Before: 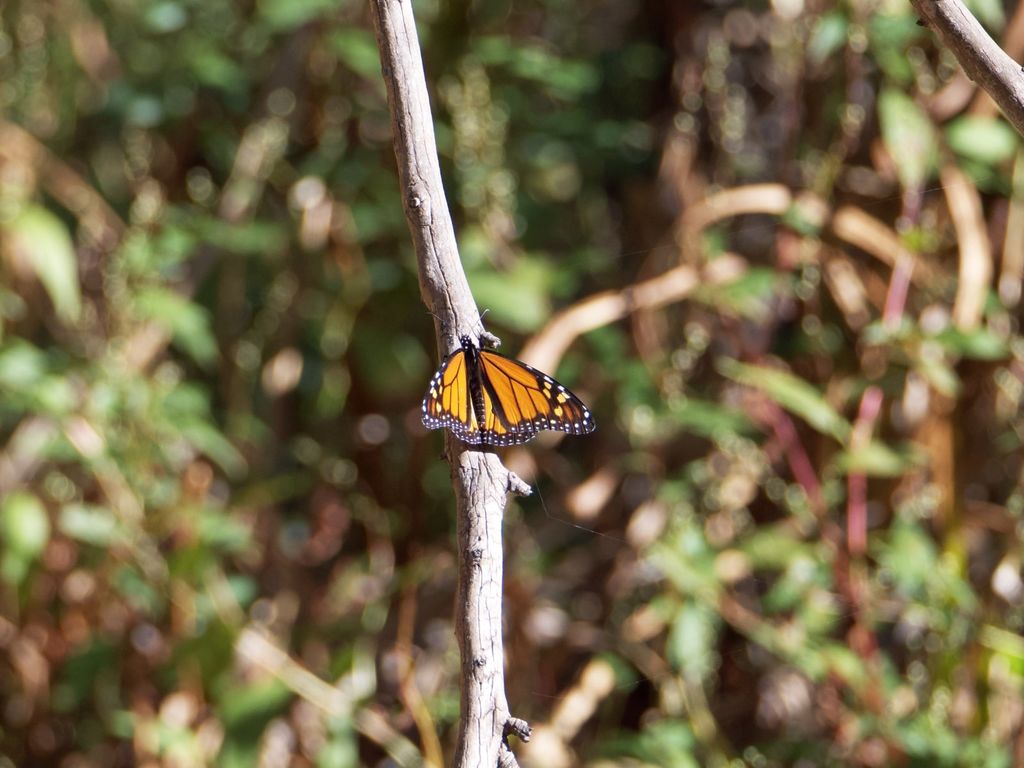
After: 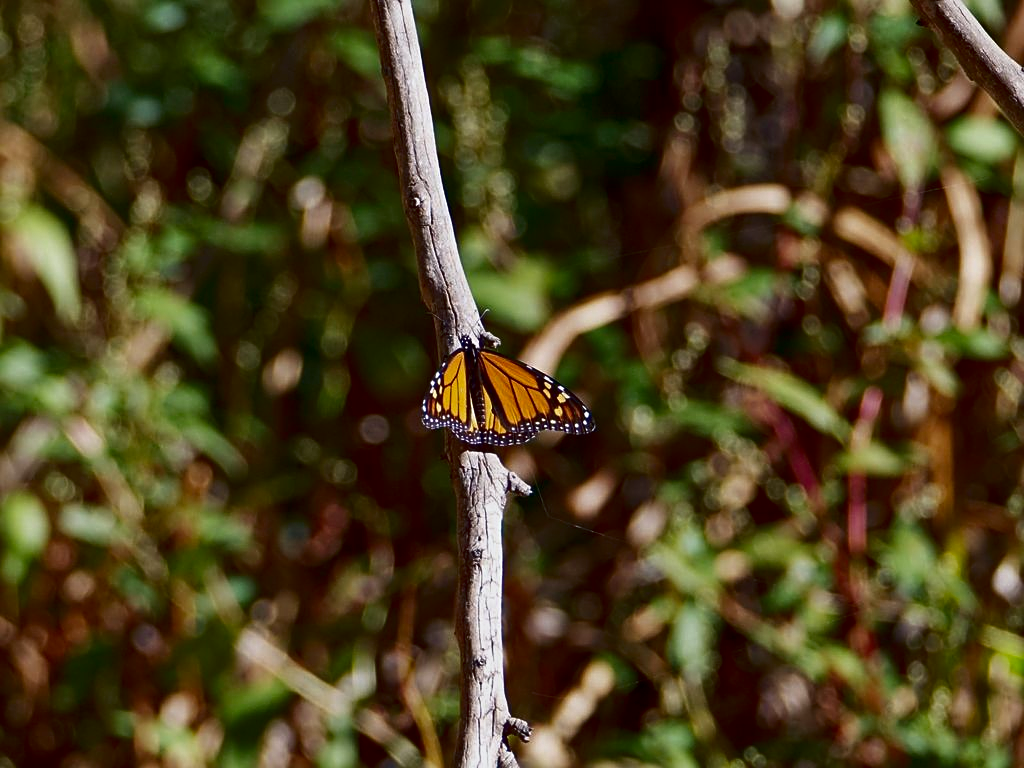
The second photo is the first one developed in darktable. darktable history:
sharpen: on, module defaults
tone equalizer: -8 EV 0.25 EV, -7 EV 0.417 EV, -6 EV 0.417 EV, -5 EV 0.25 EV, -3 EV -0.25 EV, -2 EV -0.417 EV, -1 EV -0.417 EV, +0 EV -0.25 EV, edges refinement/feathering 500, mask exposure compensation -1.57 EV, preserve details guided filter
haze removal: compatibility mode true, adaptive false
contrast brightness saturation: contrast 0.19, brightness -0.24, saturation 0.11
